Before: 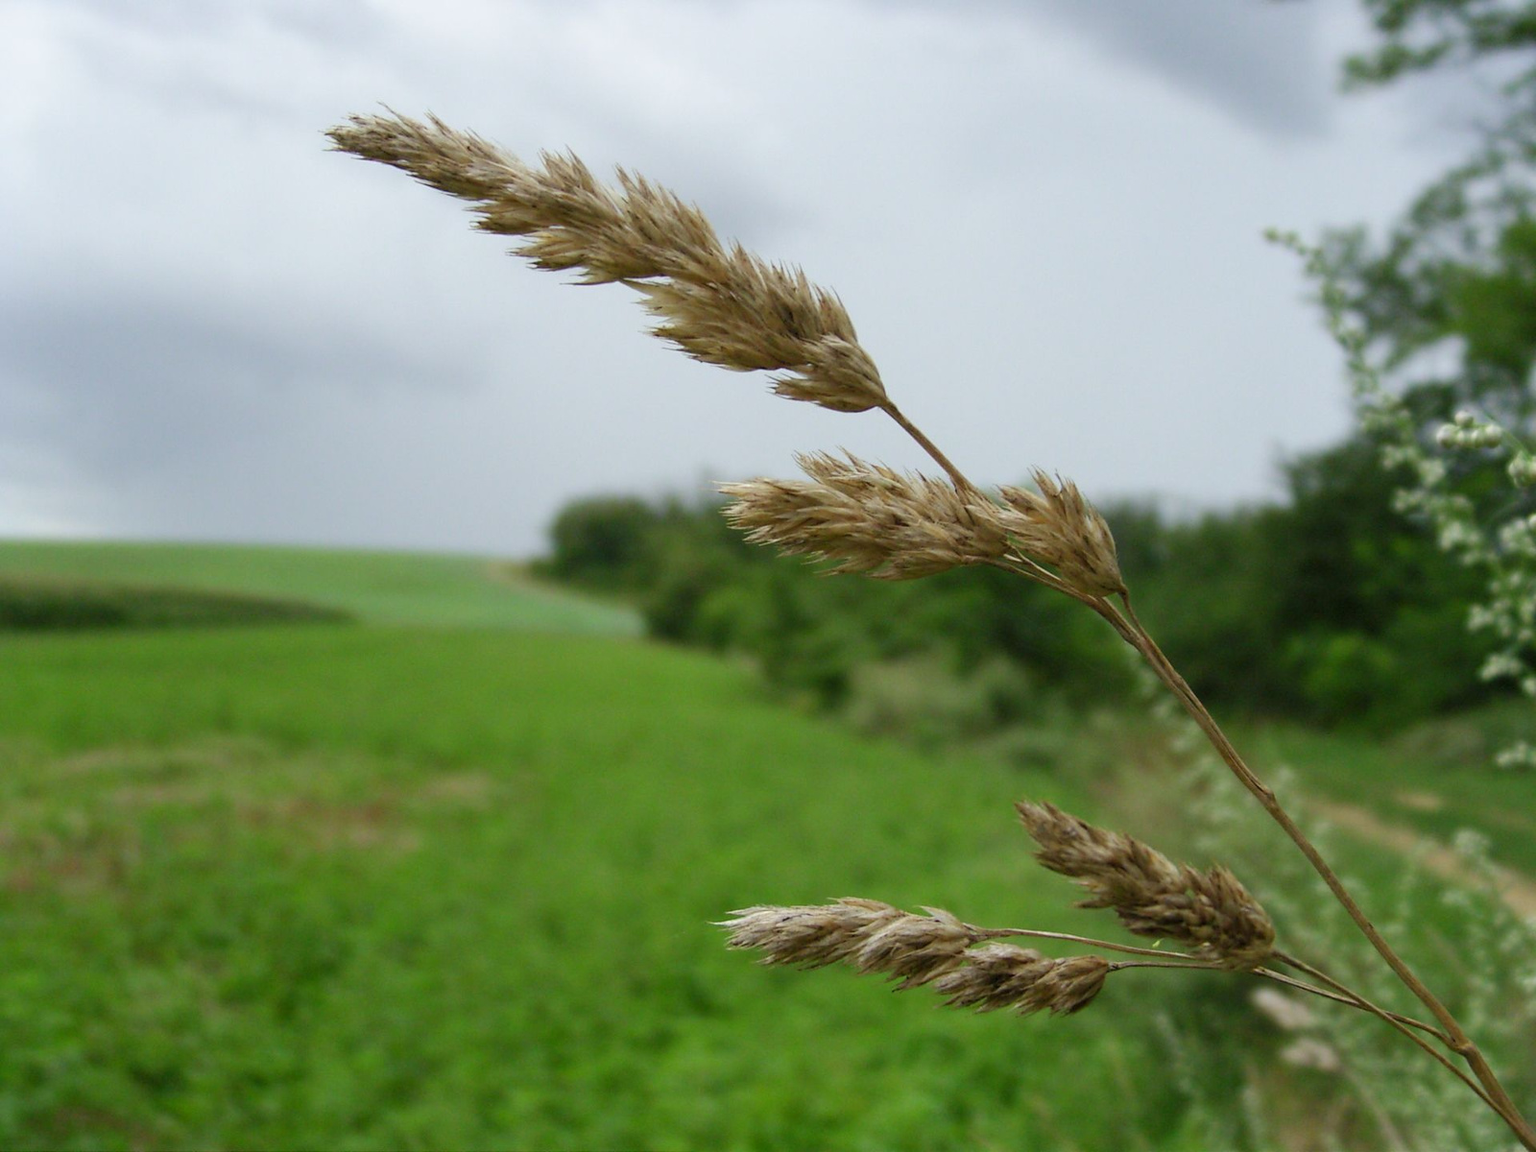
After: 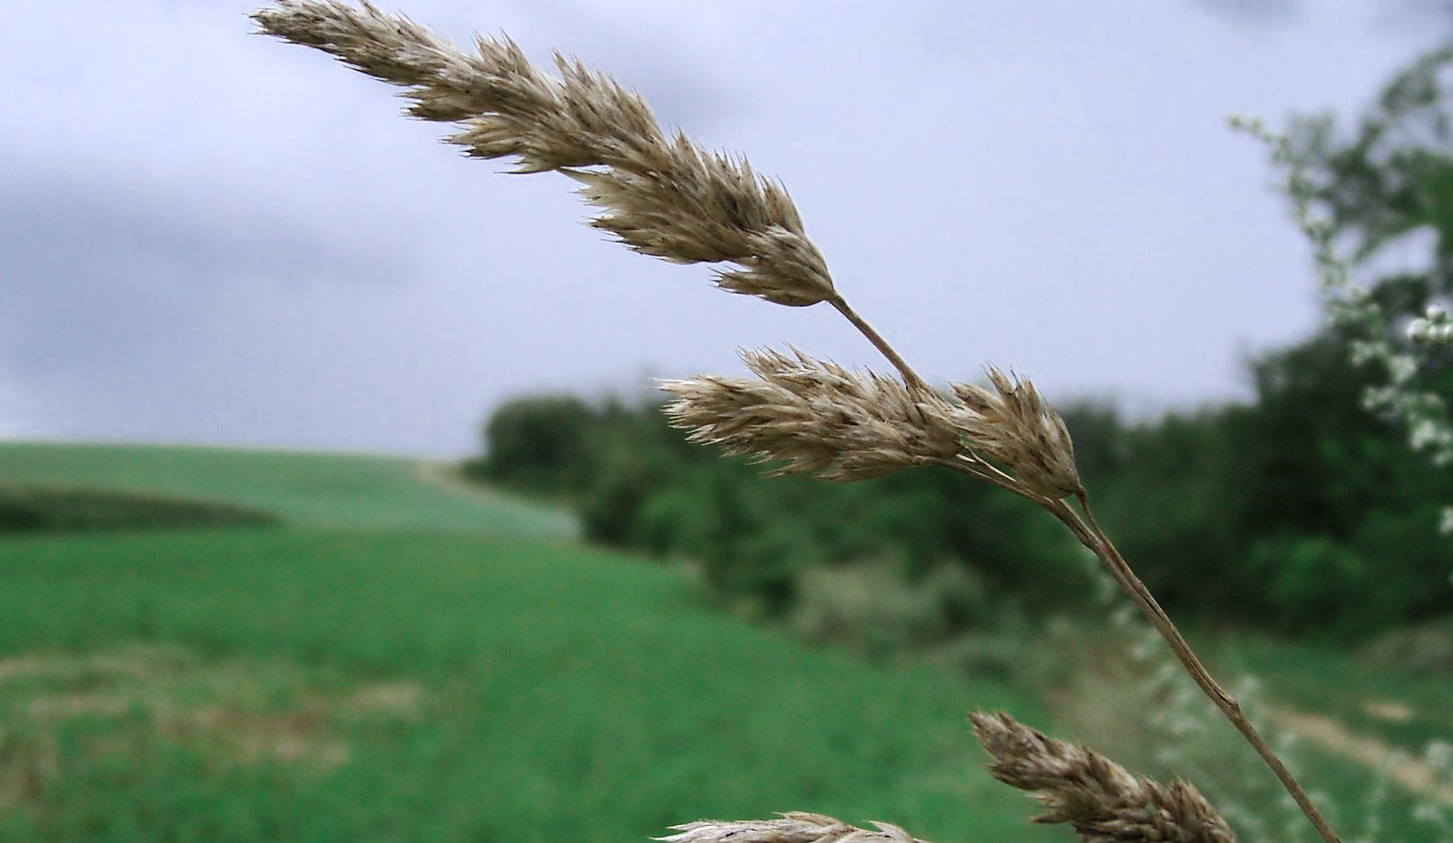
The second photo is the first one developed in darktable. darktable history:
white balance: red 1.004, blue 1.096
tone equalizer: -8 EV -0.417 EV, -7 EV -0.389 EV, -6 EV -0.333 EV, -5 EV -0.222 EV, -3 EV 0.222 EV, -2 EV 0.333 EV, -1 EV 0.389 EV, +0 EV 0.417 EV, edges refinement/feathering 500, mask exposure compensation -1.57 EV, preserve details no
crop: left 5.596%, top 10.314%, right 3.534%, bottom 19.395%
sharpen: radius 0.969, amount 0.604
color zones: curves: ch0 [(0, 0.5) (0.125, 0.4) (0.25, 0.5) (0.375, 0.4) (0.5, 0.4) (0.625, 0.35) (0.75, 0.35) (0.875, 0.5)]; ch1 [(0, 0.35) (0.125, 0.45) (0.25, 0.35) (0.375, 0.35) (0.5, 0.35) (0.625, 0.35) (0.75, 0.45) (0.875, 0.35)]; ch2 [(0, 0.6) (0.125, 0.5) (0.25, 0.5) (0.375, 0.6) (0.5, 0.6) (0.625, 0.5) (0.75, 0.5) (0.875, 0.5)]
